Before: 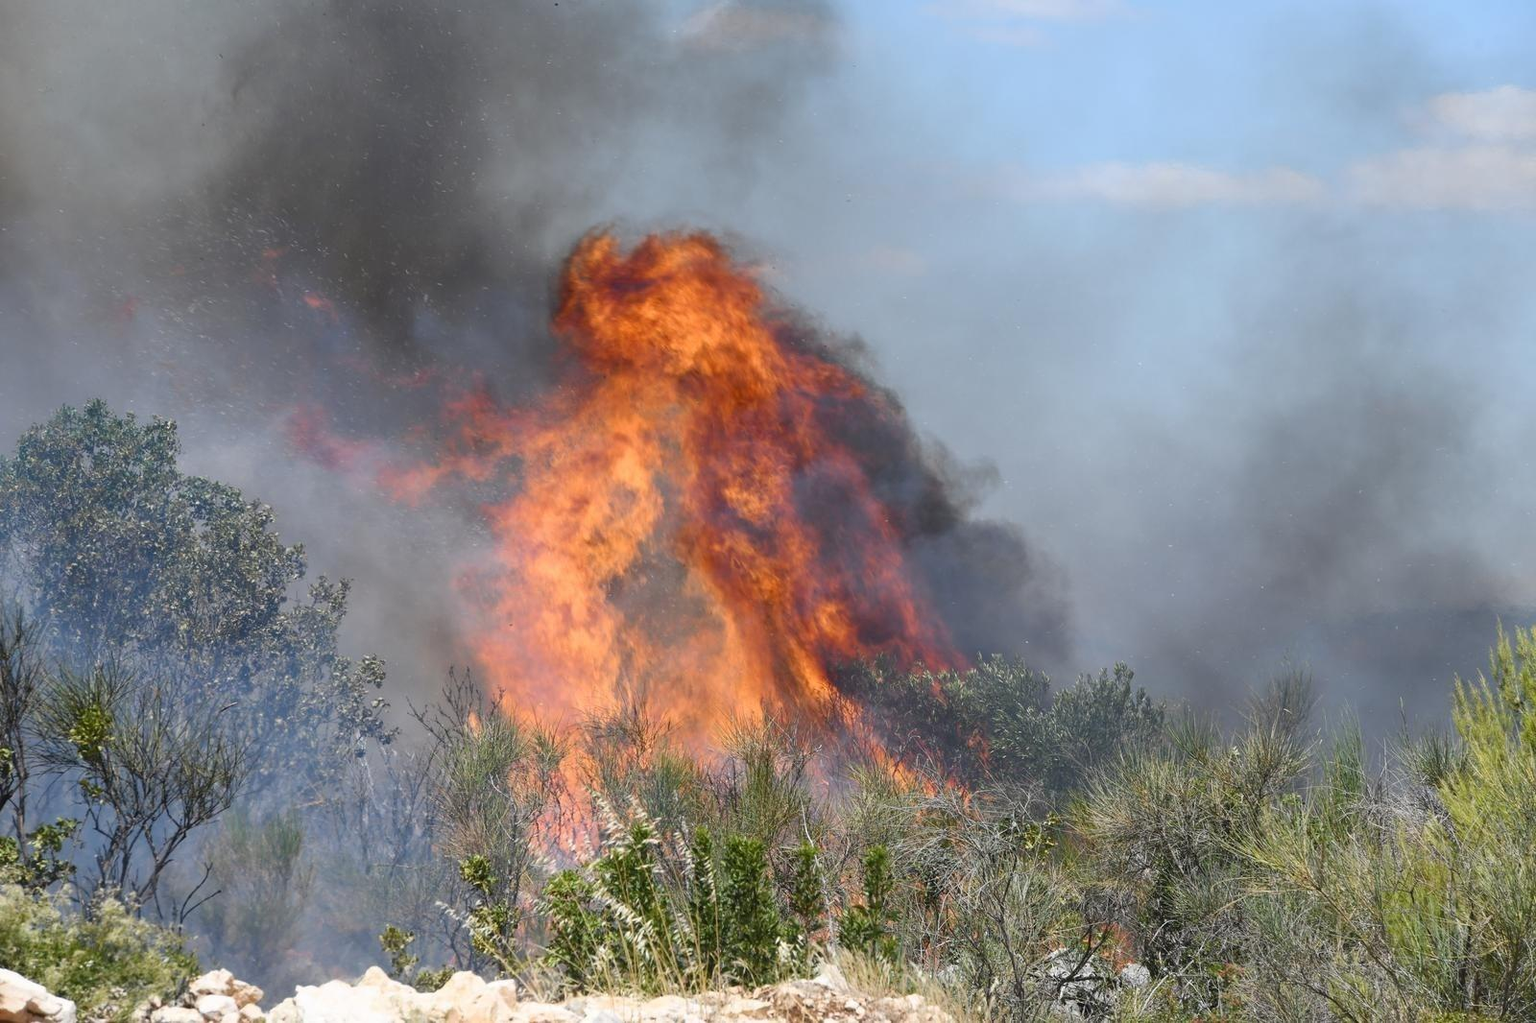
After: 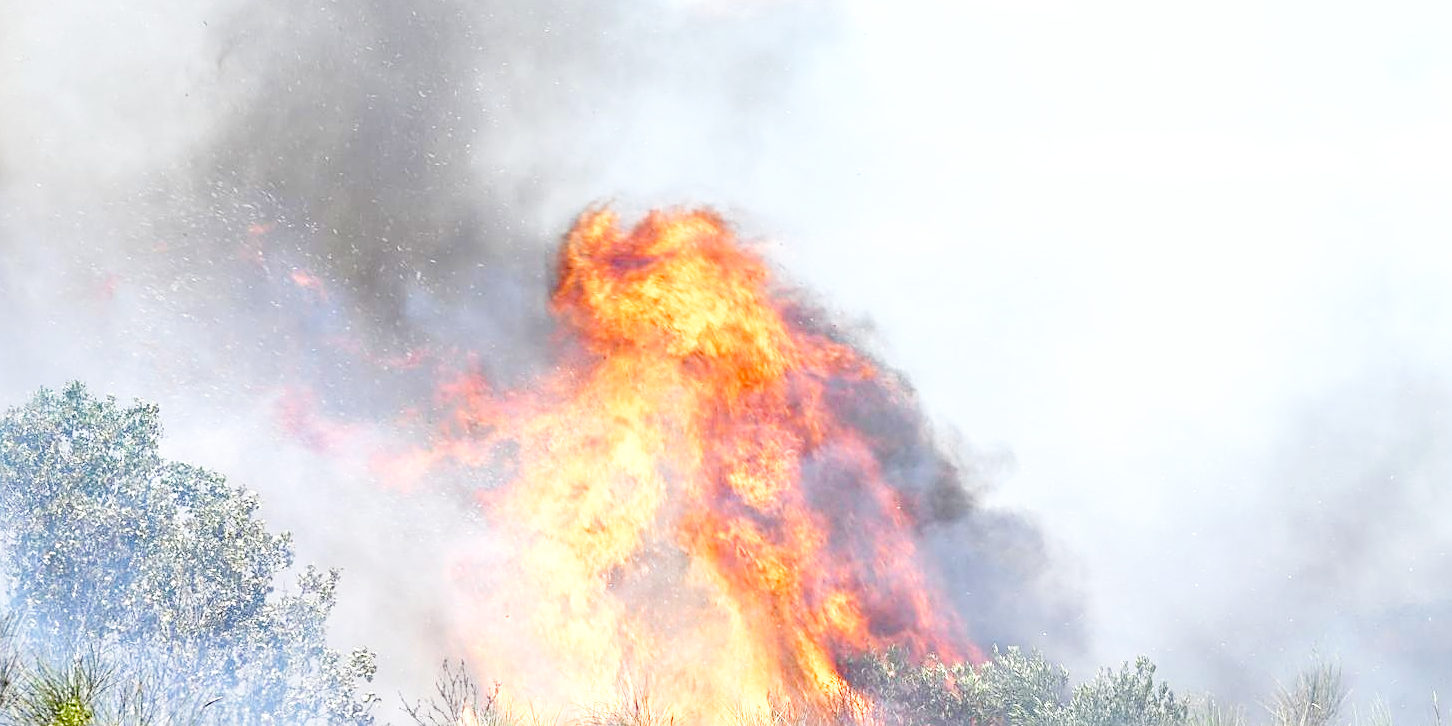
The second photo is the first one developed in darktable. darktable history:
exposure: black level correction 0, exposure 1.104 EV, compensate exposure bias true, compensate highlight preservation false
base curve: curves: ch0 [(0, 0) (0.008, 0.007) (0.022, 0.029) (0.048, 0.089) (0.092, 0.197) (0.191, 0.399) (0.275, 0.534) (0.357, 0.65) (0.477, 0.78) (0.542, 0.833) (0.799, 0.973) (1, 1)], preserve colors none
crop: left 1.582%, top 3.368%, right 7.634%, bottom 28.462%
sharpen: amount 0.499
